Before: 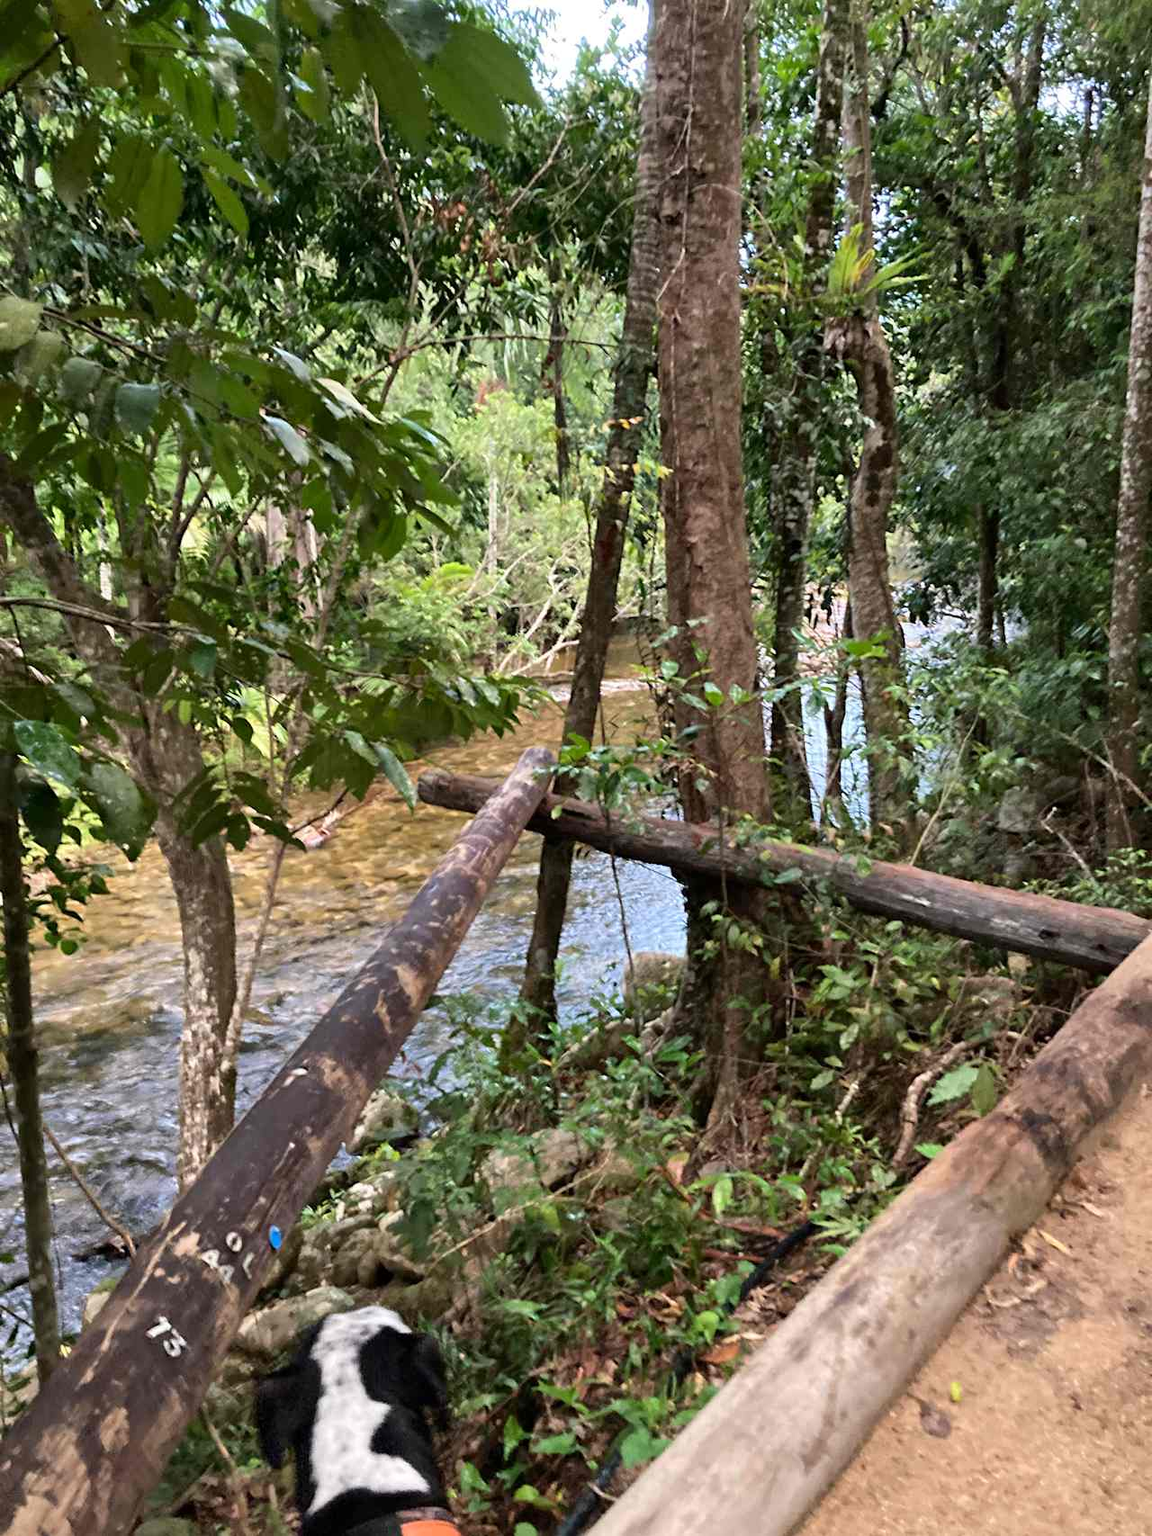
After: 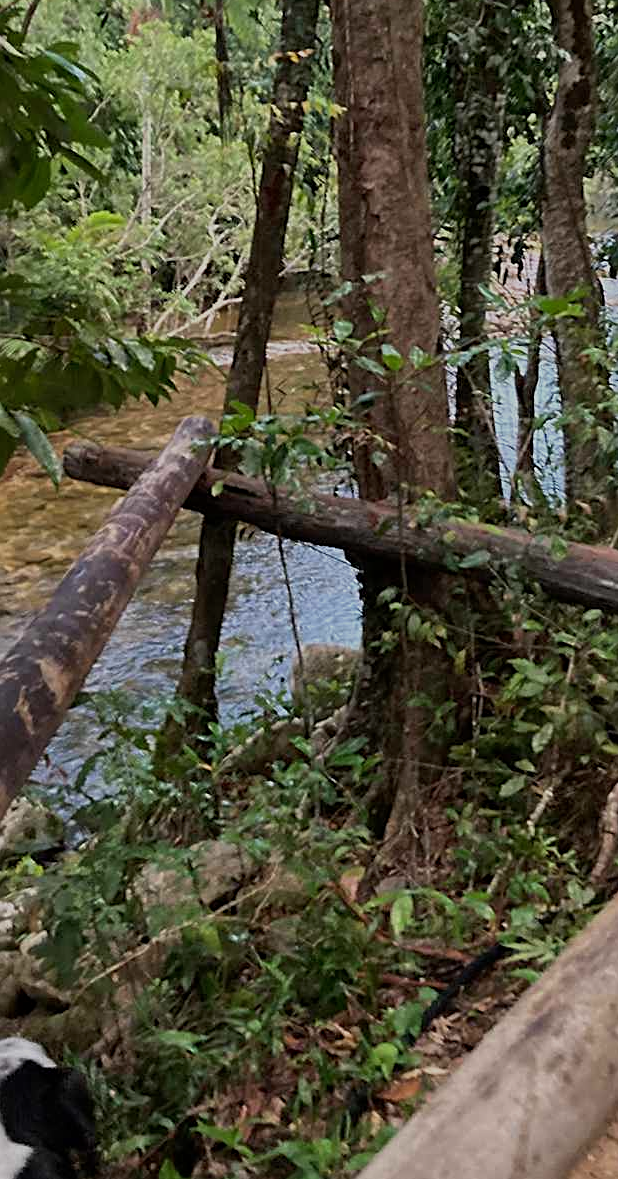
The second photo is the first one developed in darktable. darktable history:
crop: left 31.391%, top 24.308%, right 20.277%, bottom 6.584%
exposure: black level correction 0, exposure -0.843 EV, compensate exposure bias true, compensate highlight preservation false
sharpen: on, module defaults
